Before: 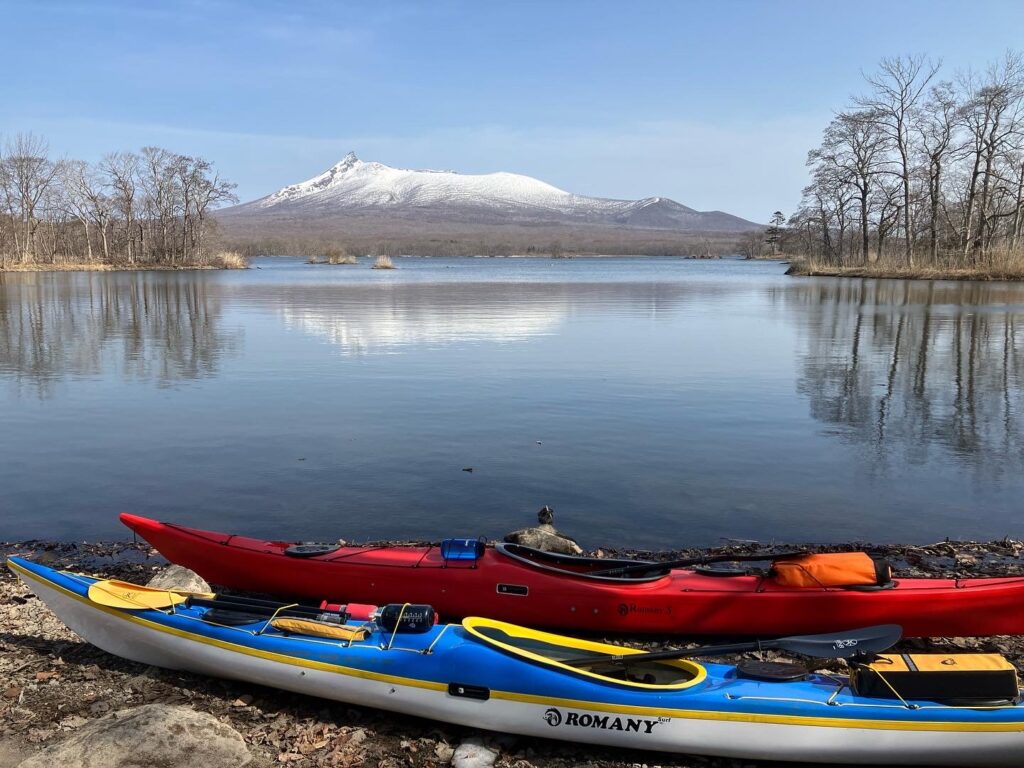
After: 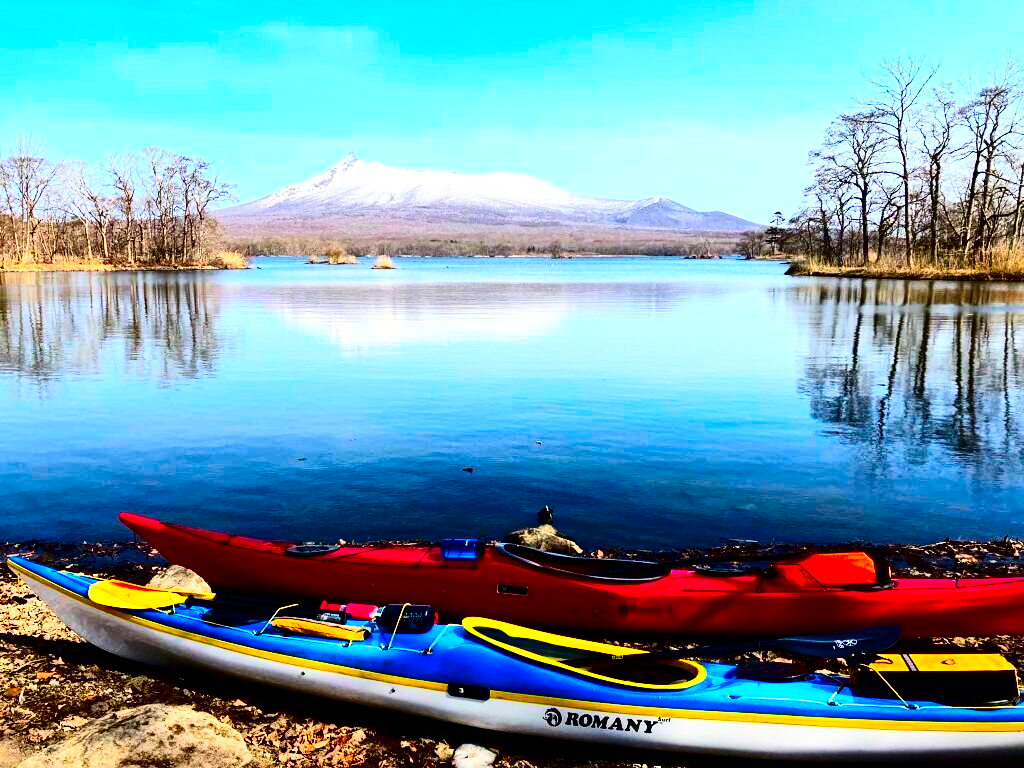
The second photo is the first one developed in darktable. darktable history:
rgb curve: curves: ch0 [(0, 0) (0.21, 0.15) (0.24, 0.21) (0.5, 0.75) (0.75, 0.96) (0.89, 0.99) (1, 1)]; ch1 [(0, 0.02) (0.21, 0.13) (0.25, 0.2) (0.5, 0.67) (0.75, 0.9) (0.89, 0.97) (1, 1)]; ch2 [(0, 0.02) (0.21, 0.13) (0.25, 0.2) (0.5, 0.67) (0.75, 0.9) (0.89, 0.97) (1, 1)], compensate middle gray true
exposure: exposure 0.566 EV, compensate highlight preservation false
contrast brightness saturation: brightness -1, saturation 1
